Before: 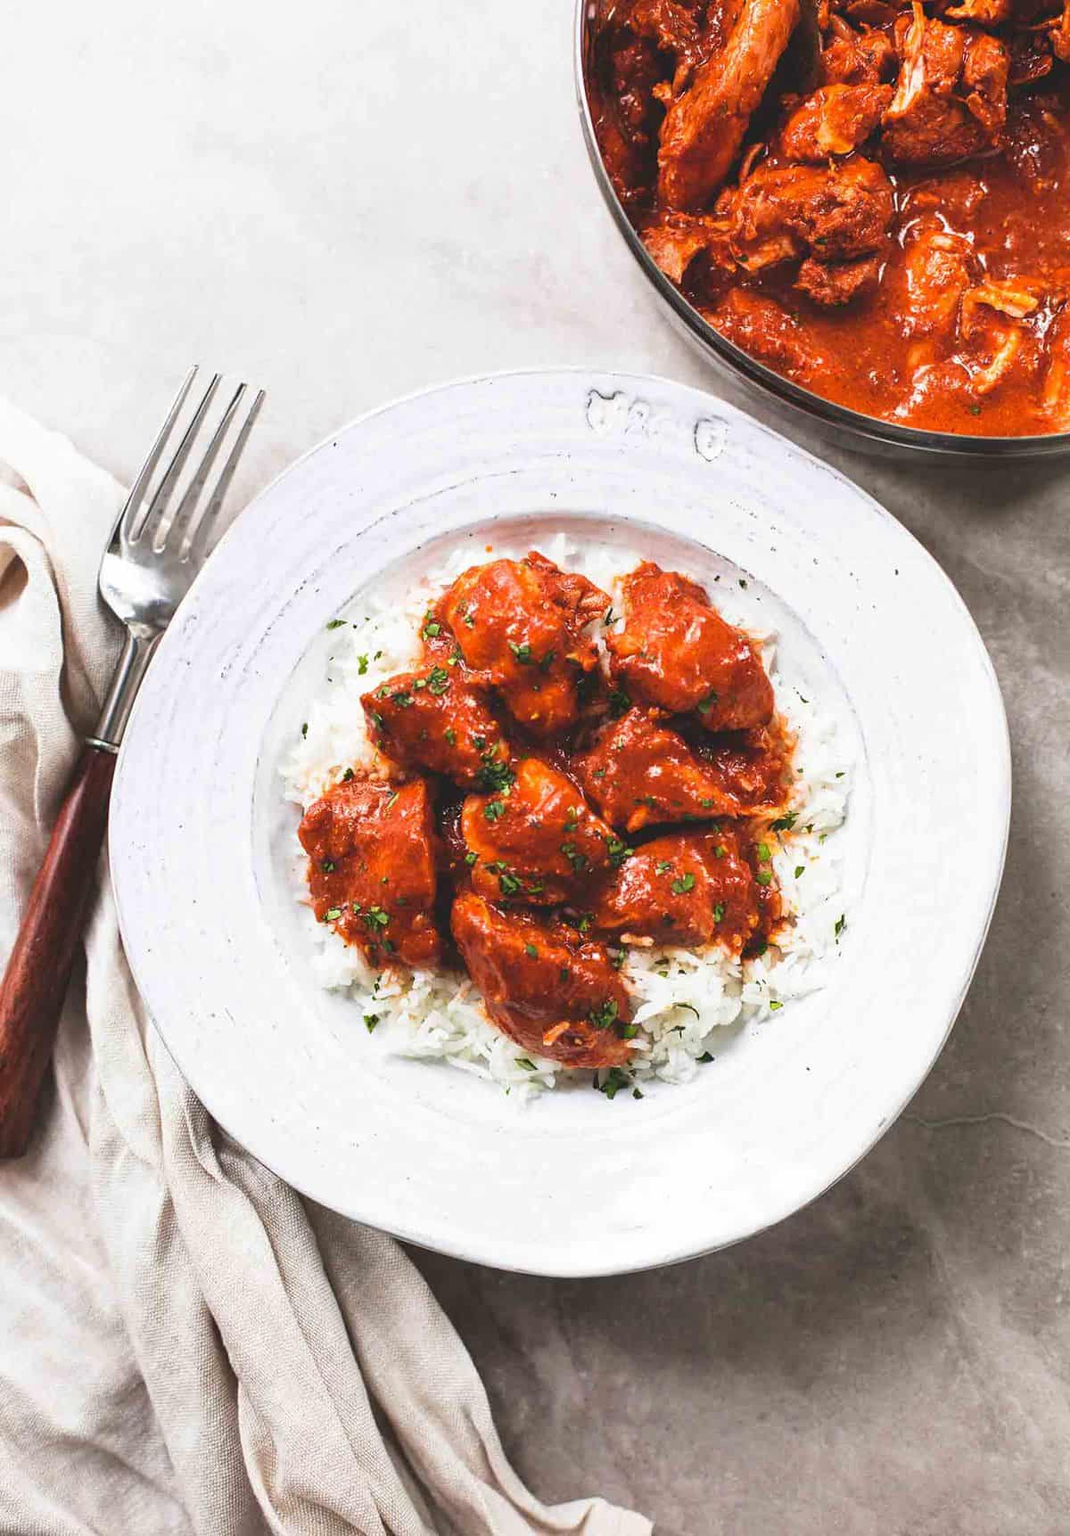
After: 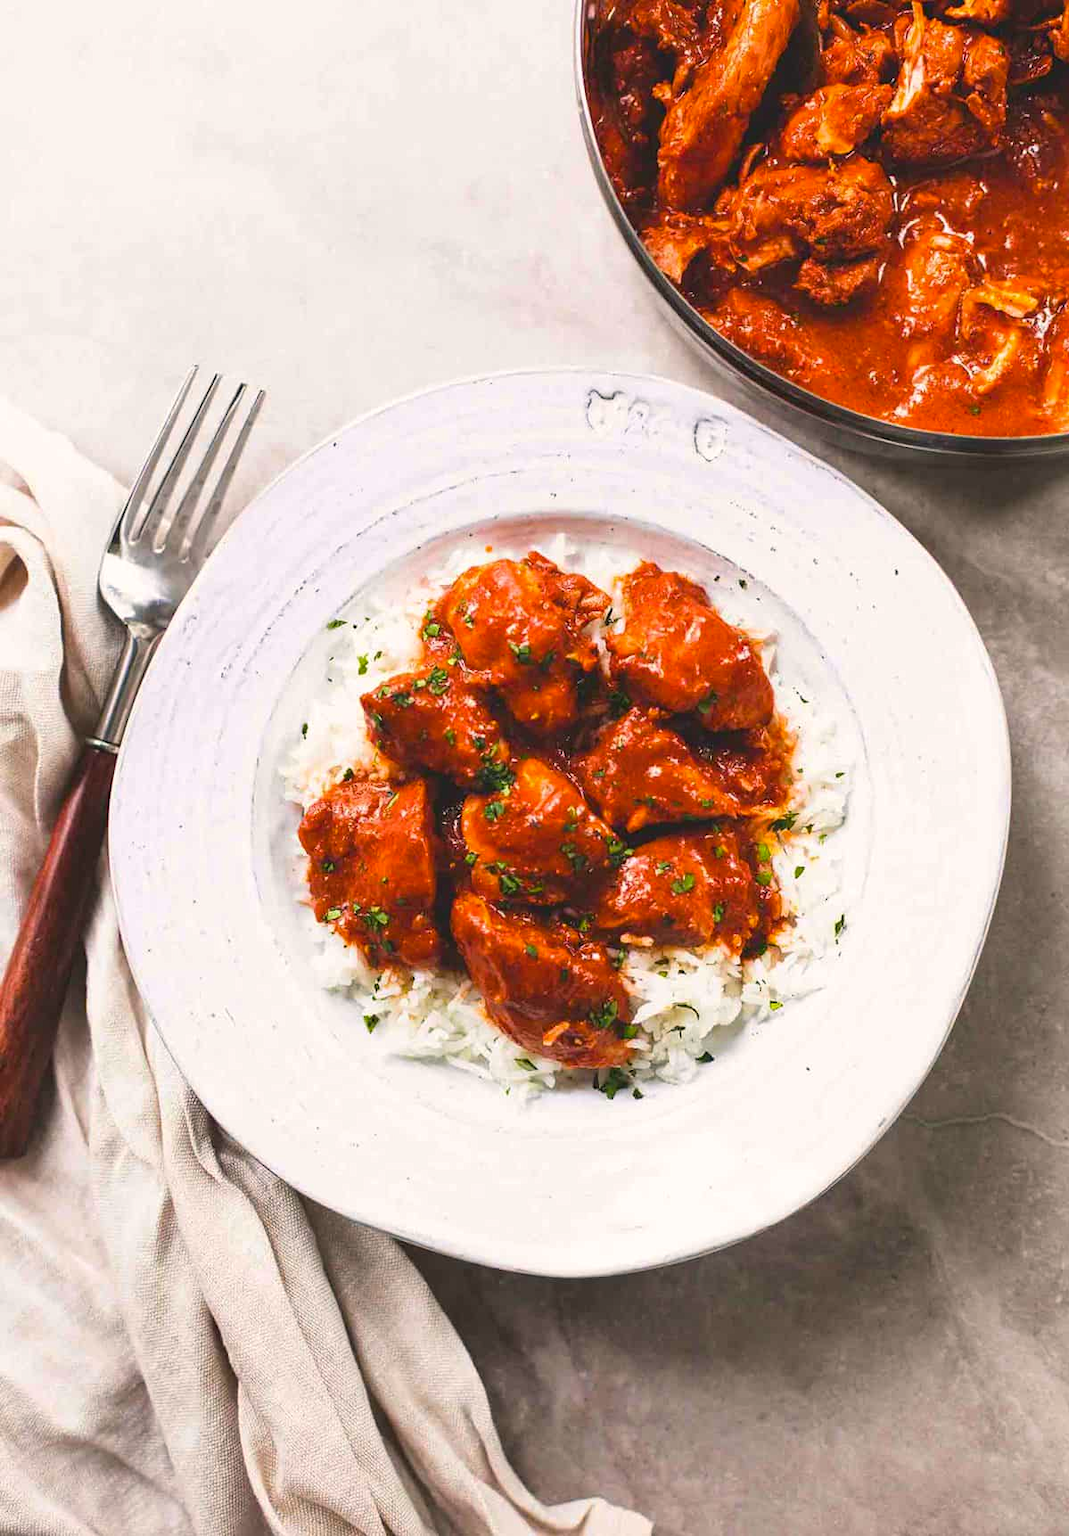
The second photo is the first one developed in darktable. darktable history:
color balance rgb: shadows lift › chroma 0.717%, shadows lift › hue 115.34°, highlights gain › chroma 1.344%, highlights gain › hue 57.25°, linear chroma grading › global chroma 9.102%, perceptual saturation grading › global saturation 0.789%, perceptual saturation grading › mid-tones 11.306%, global vibrance 20%
